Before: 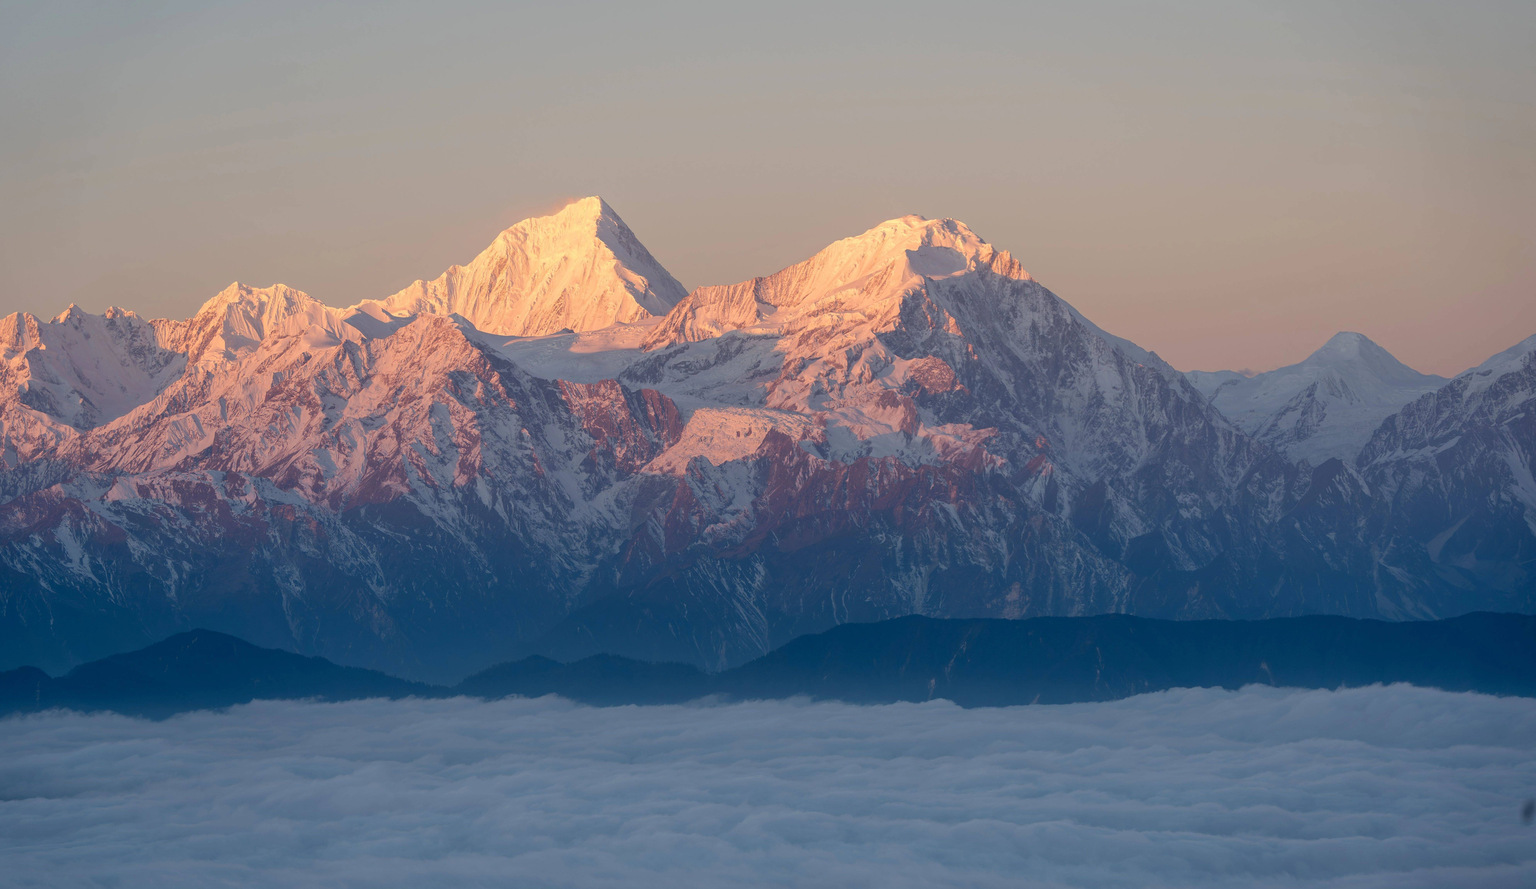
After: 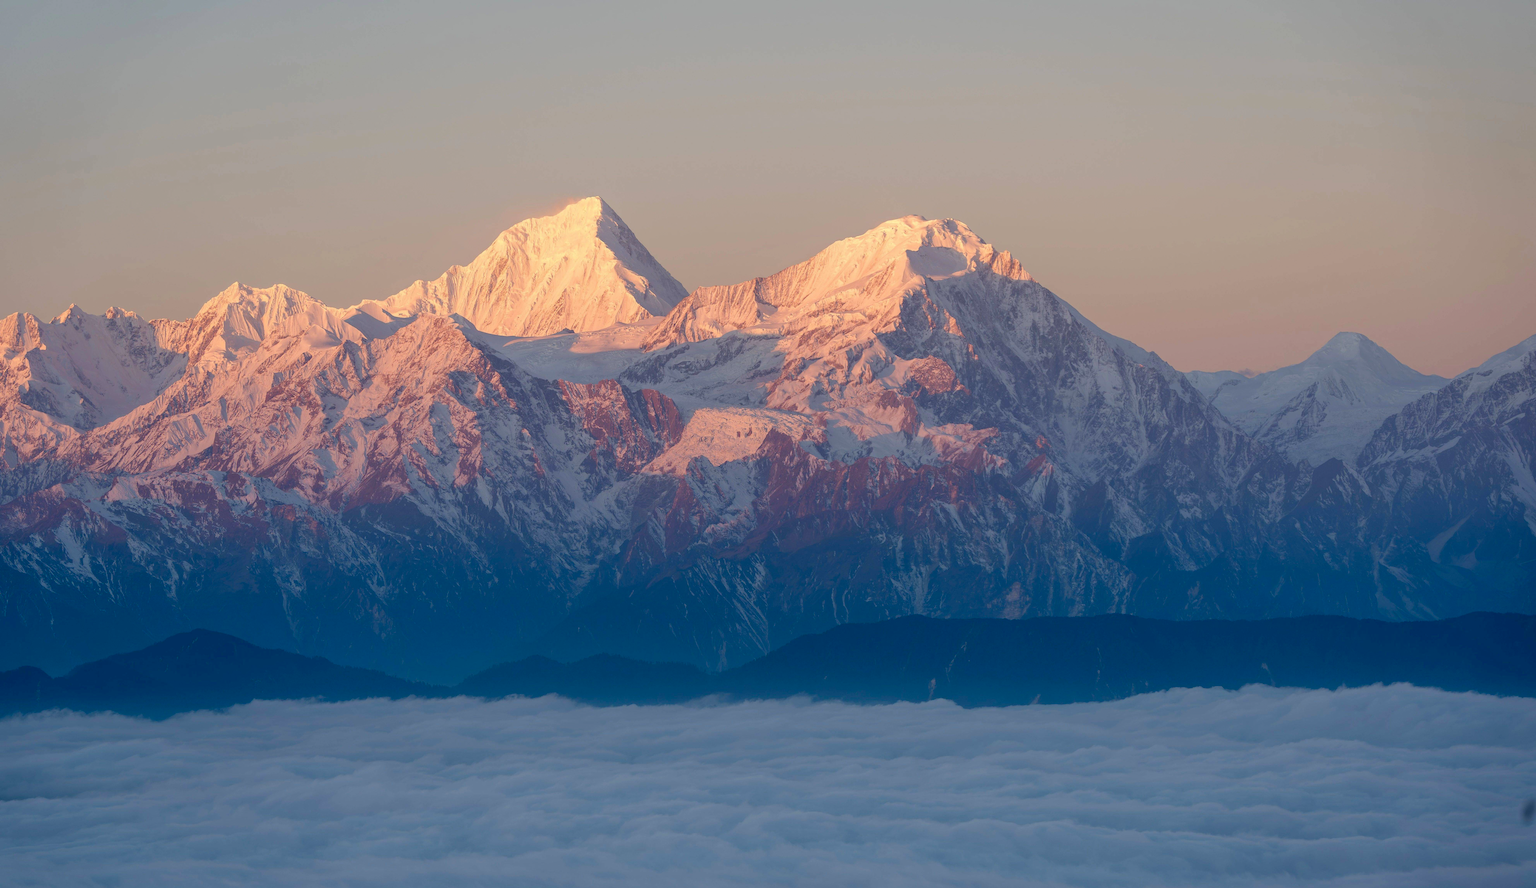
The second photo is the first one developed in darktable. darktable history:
color balance rgb: perceptual saturation grading › global saturation 0.923%, perceptual saturation grading › highlights -15.826%, perceptual saturation grading › shadows 25.653%, global vibrance 20%
